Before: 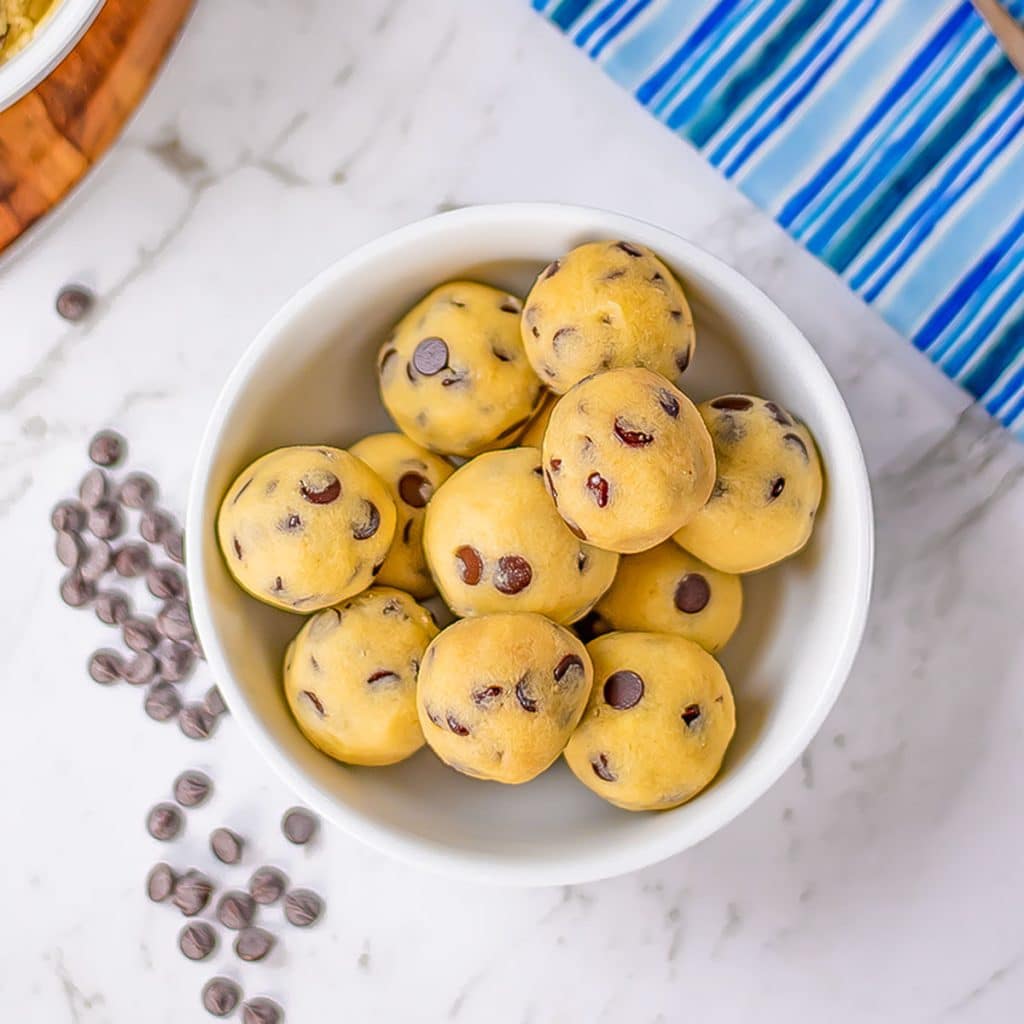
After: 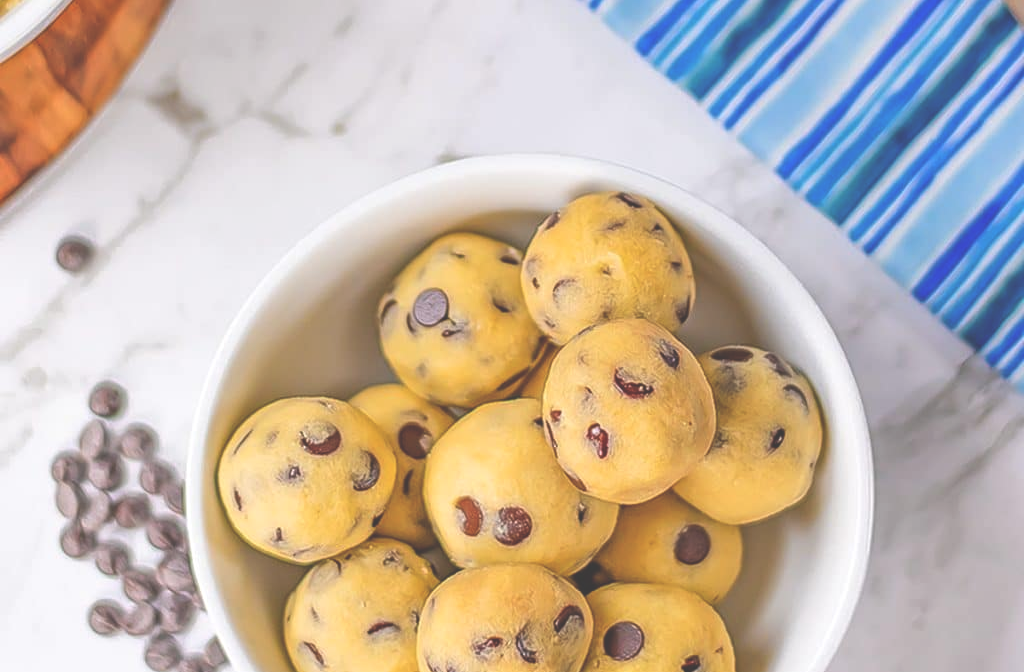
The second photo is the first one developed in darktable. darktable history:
crop and rotate: top 4.848%, bottom 29.503%
exposure: black level correction -0.041, exposure 0.064 EV, compensate highlight preservation false
